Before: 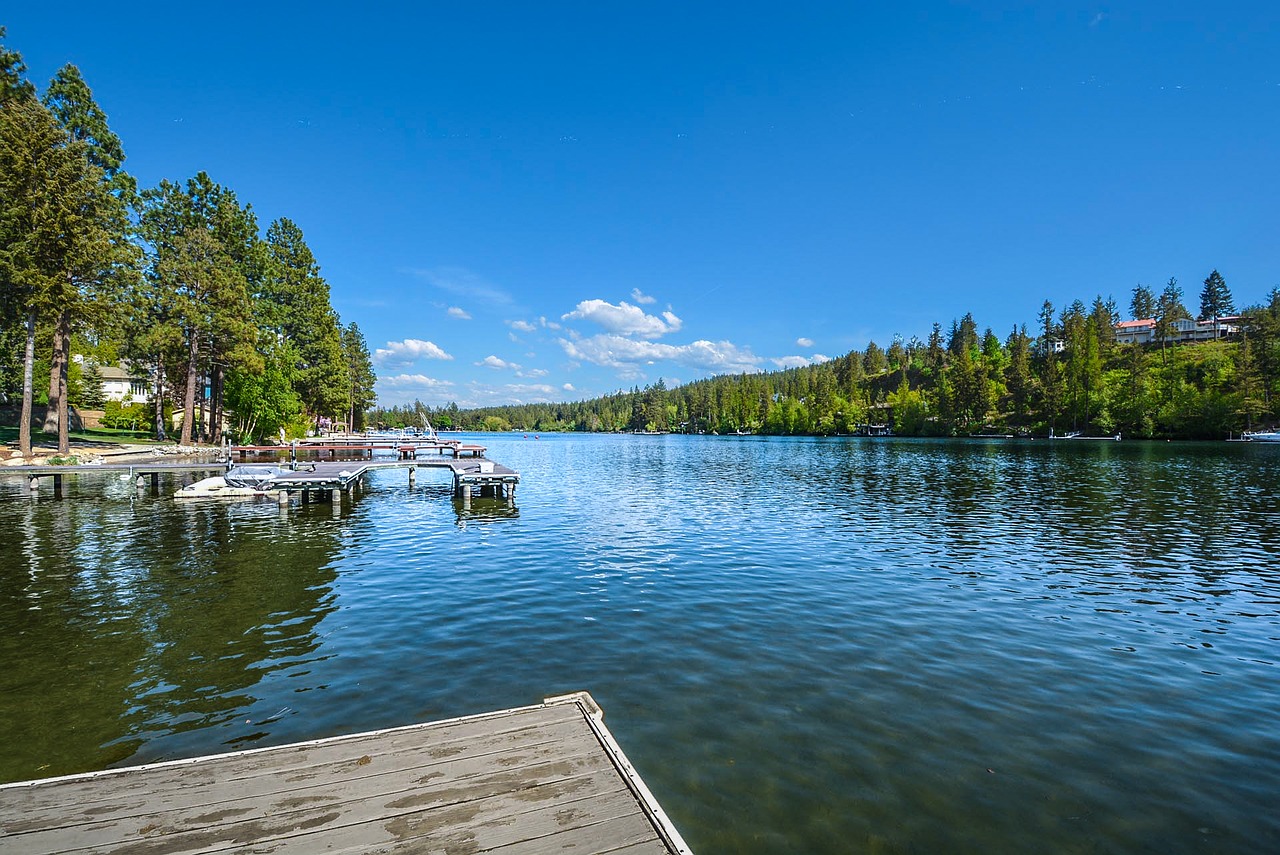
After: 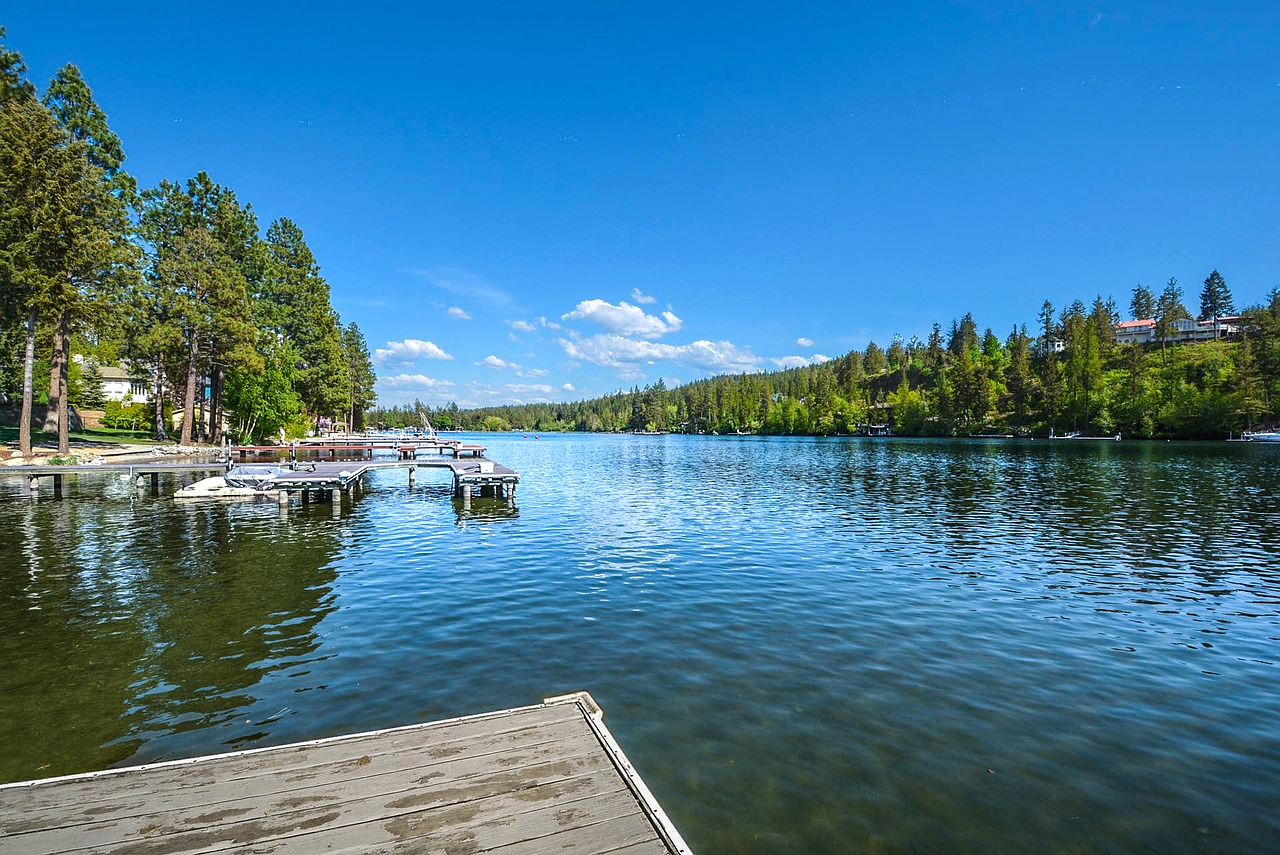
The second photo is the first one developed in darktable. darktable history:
exposure: exposure 0.154 EV, compensate highlight preservation false
